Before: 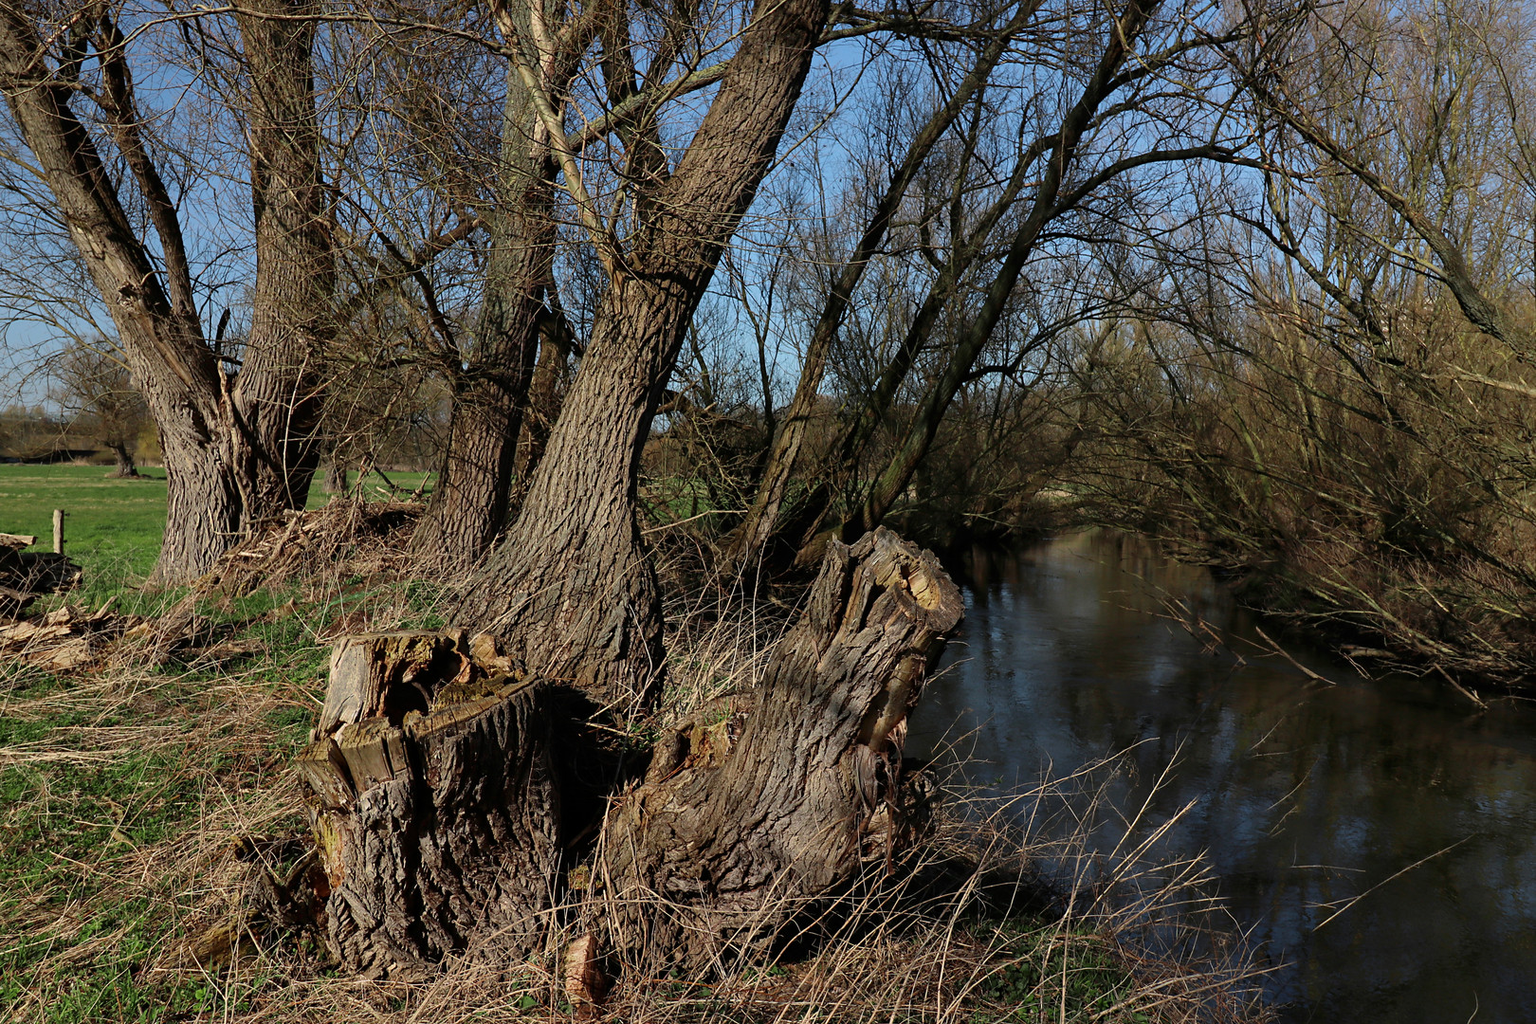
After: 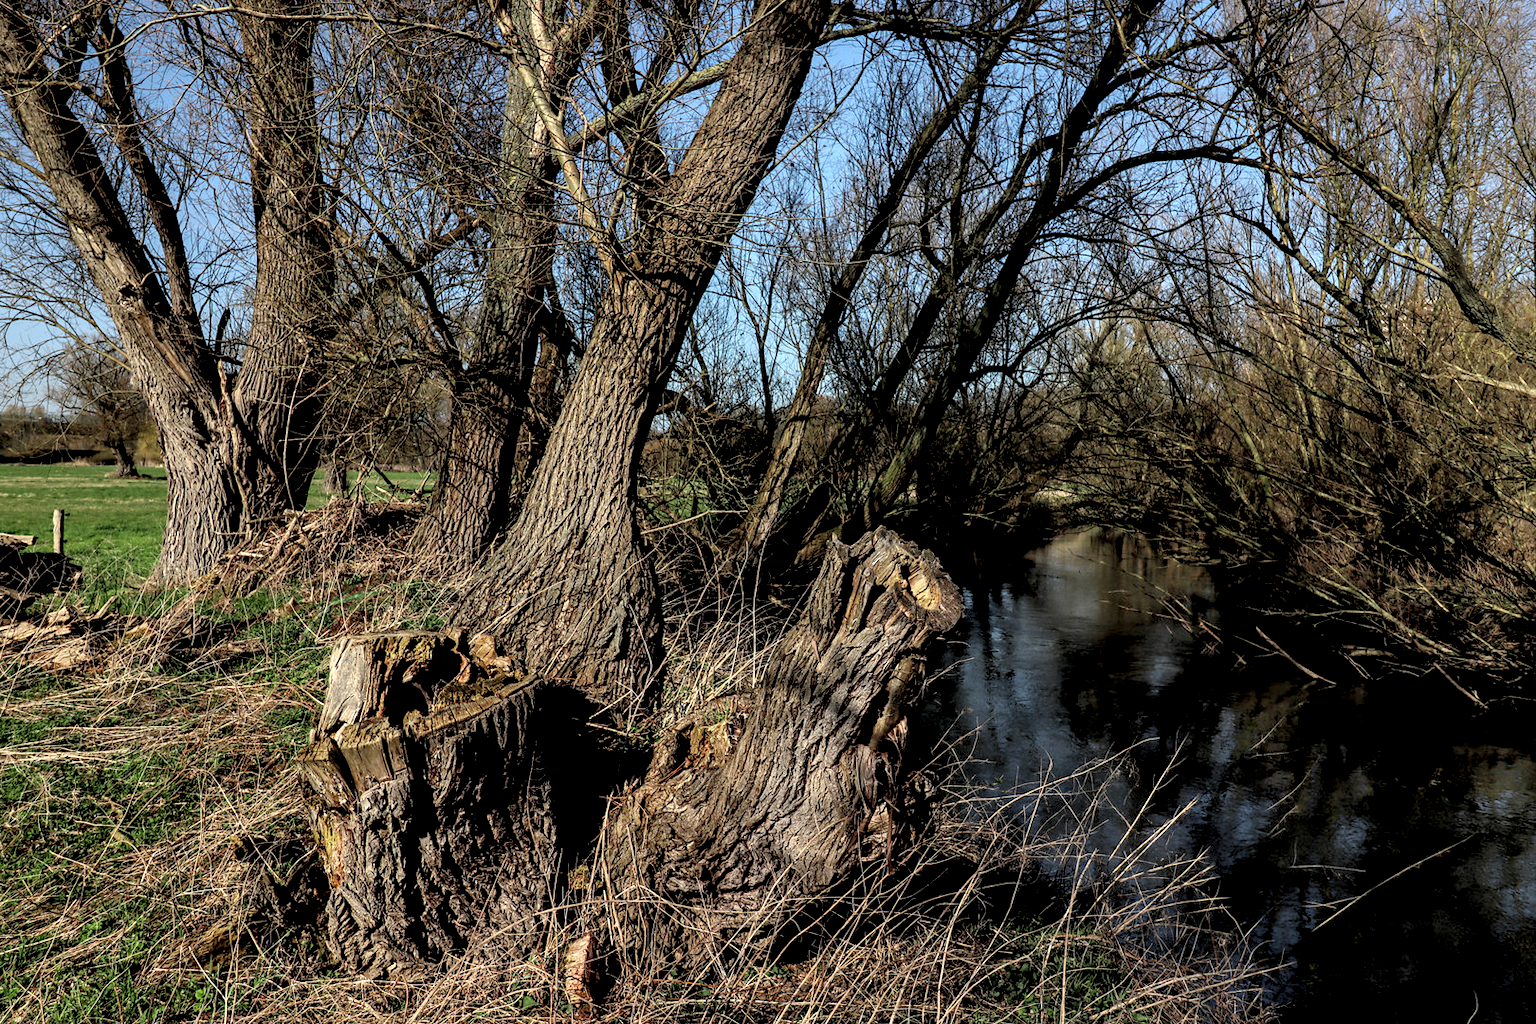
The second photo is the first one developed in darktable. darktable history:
rgb levels: levels [[0.013, 0.434, 0.89], [0, 0.5, 1], [0, 0.5, 1]]
local contrast: highlights 60%, shadows 60%, detail 160%
